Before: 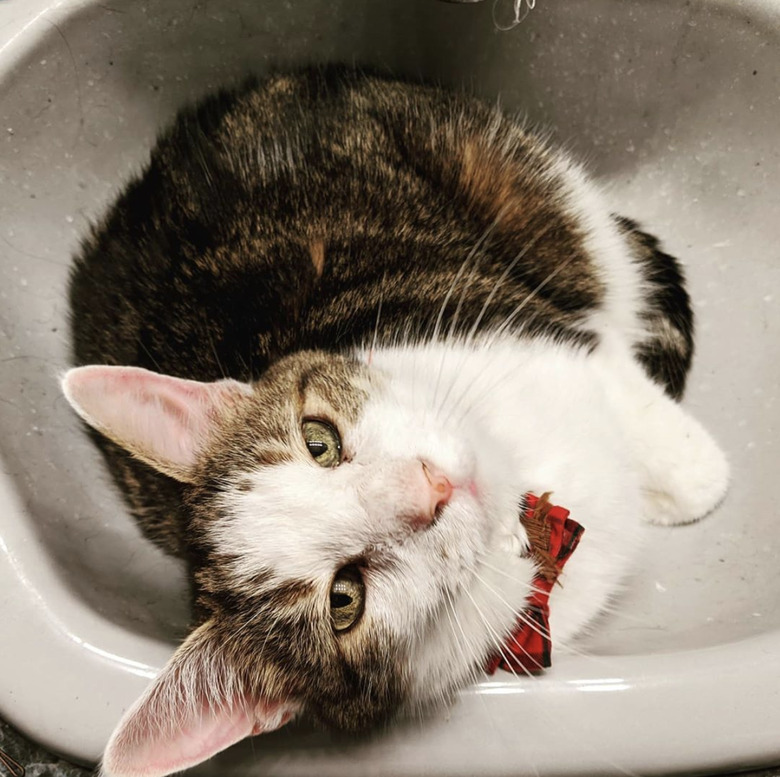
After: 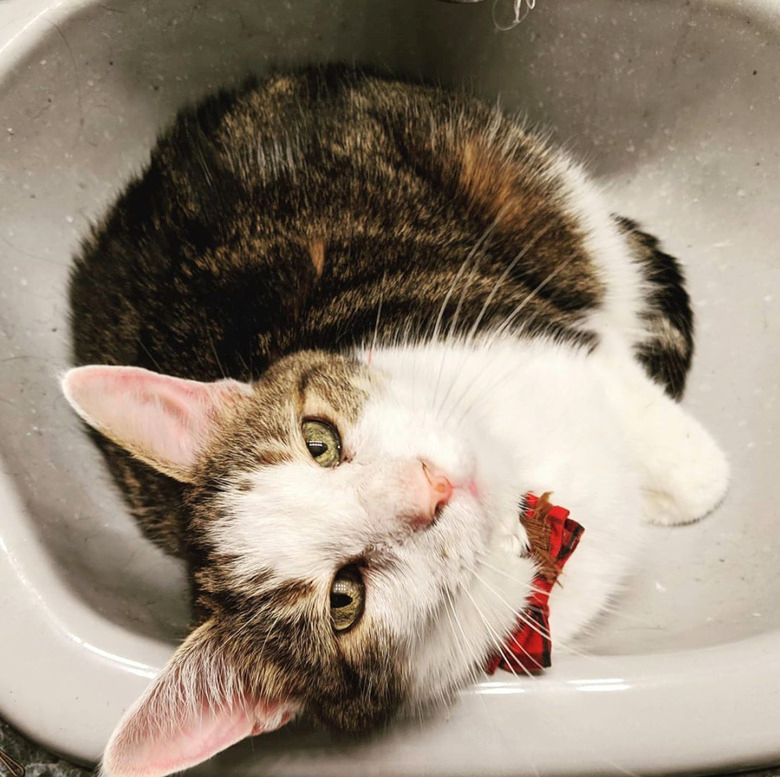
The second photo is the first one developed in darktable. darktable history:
contrast brightness saturation: contrast 0.073, brightness 0.072, saturation 0.18
